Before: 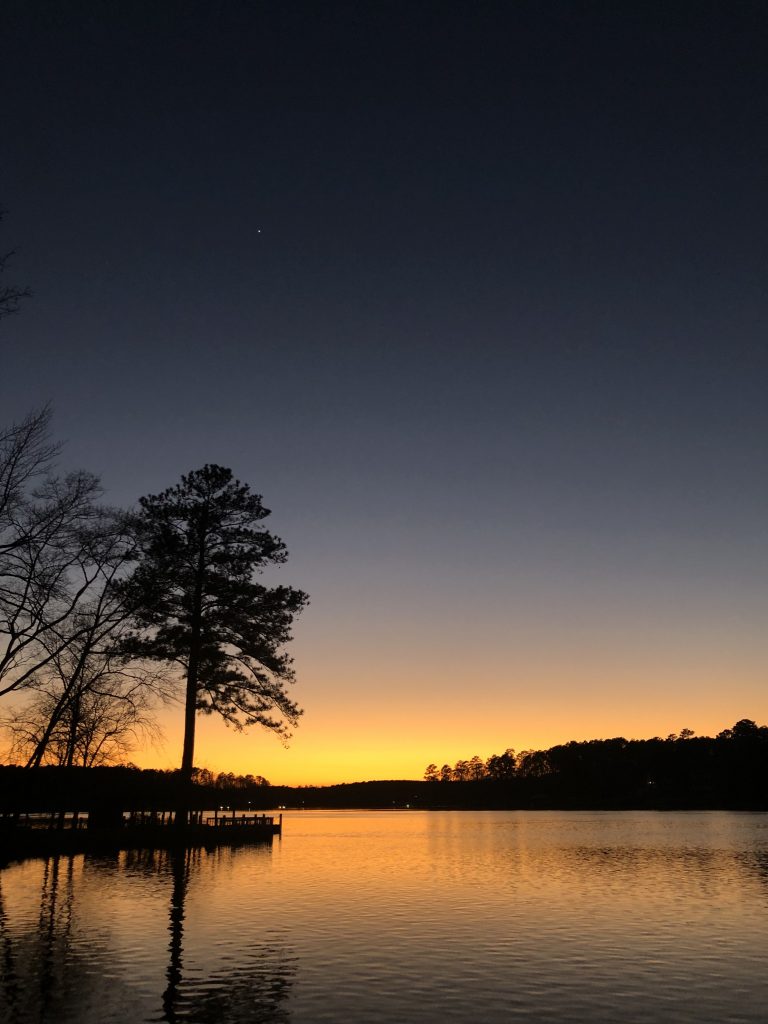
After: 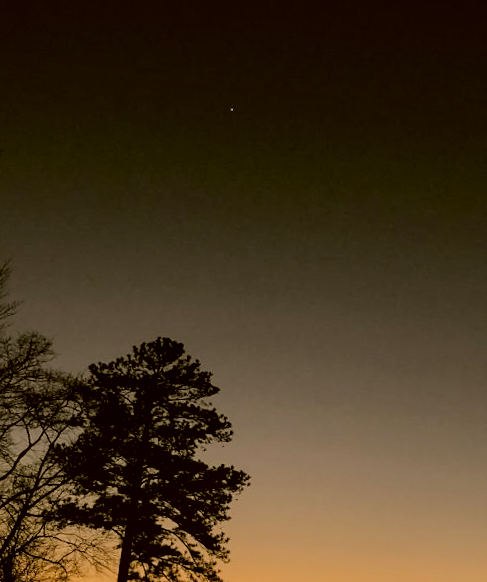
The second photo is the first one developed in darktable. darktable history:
crop and rotate: angle -4.95°, left 1.984%, top 6.642%, right 27.541%, bottom 30.122%
local contrast: on, module defaults
color correction: highlights a* 8.72, highlights b* 15.35, shadows a* -0.409, shadows b* 26.6
filmic rgb: black relative exposure -6.71 EV, white relative exposure 4.56 EV, hardness 3.27
sharpen: radius 1.541, amount 0.361, threshold 1.698
